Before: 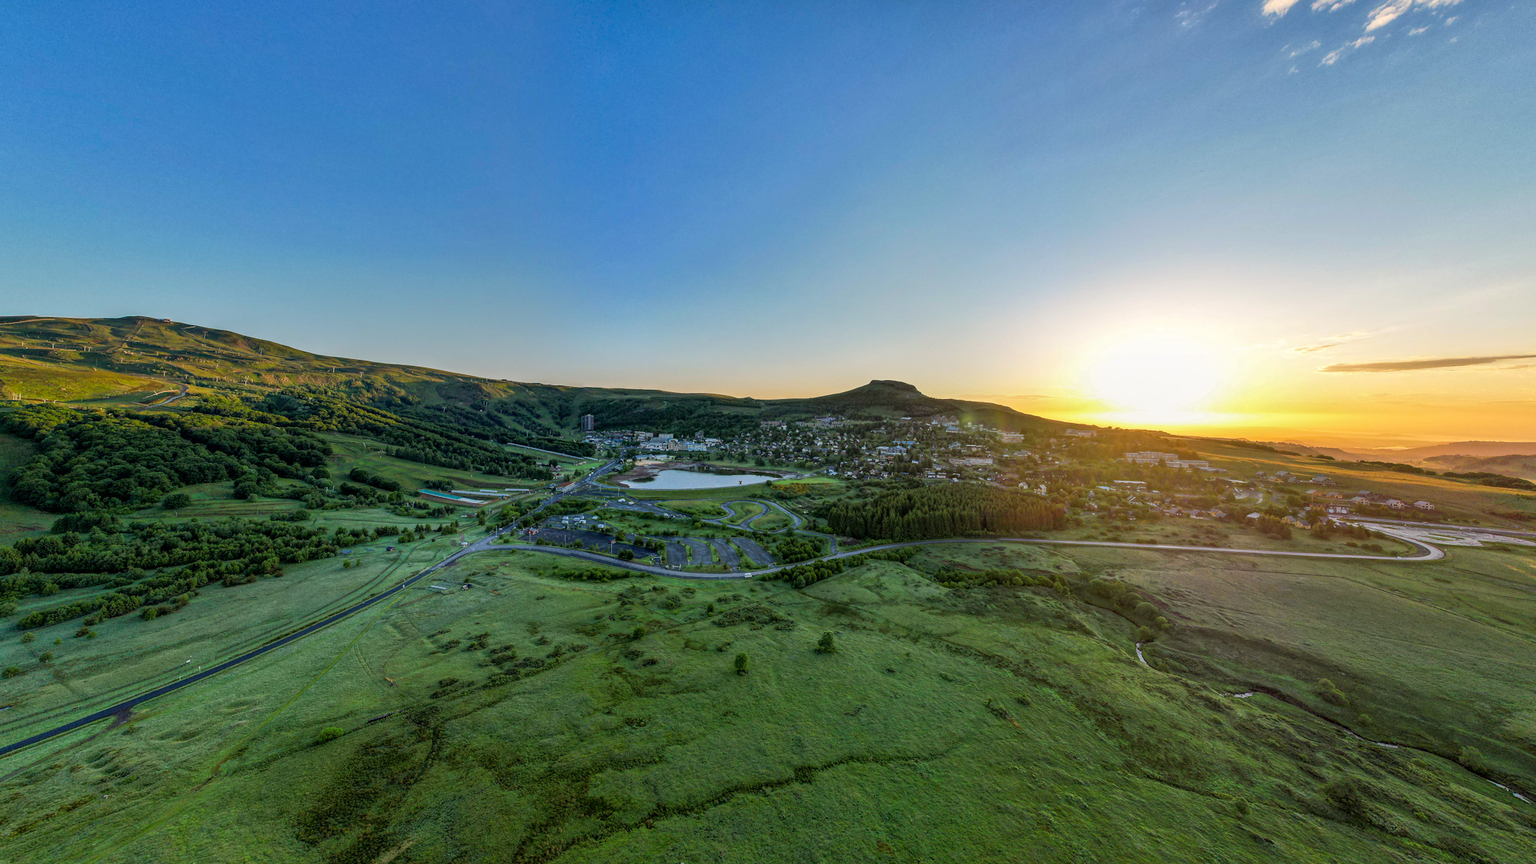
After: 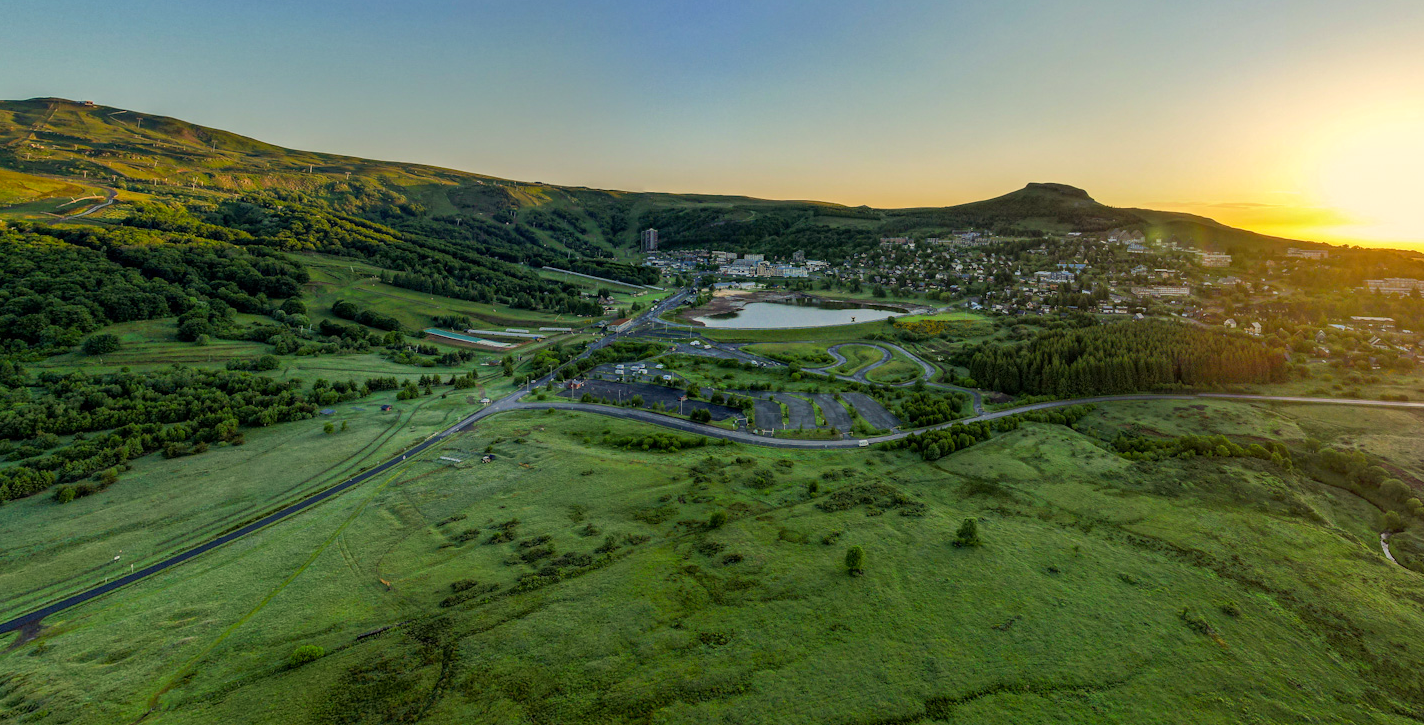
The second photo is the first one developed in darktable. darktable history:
color correction: highlights a* 1.39, highlights b* 18.03
crop: left 6.588%, top 28.164%, right 23.857%, bottom 8.831%
